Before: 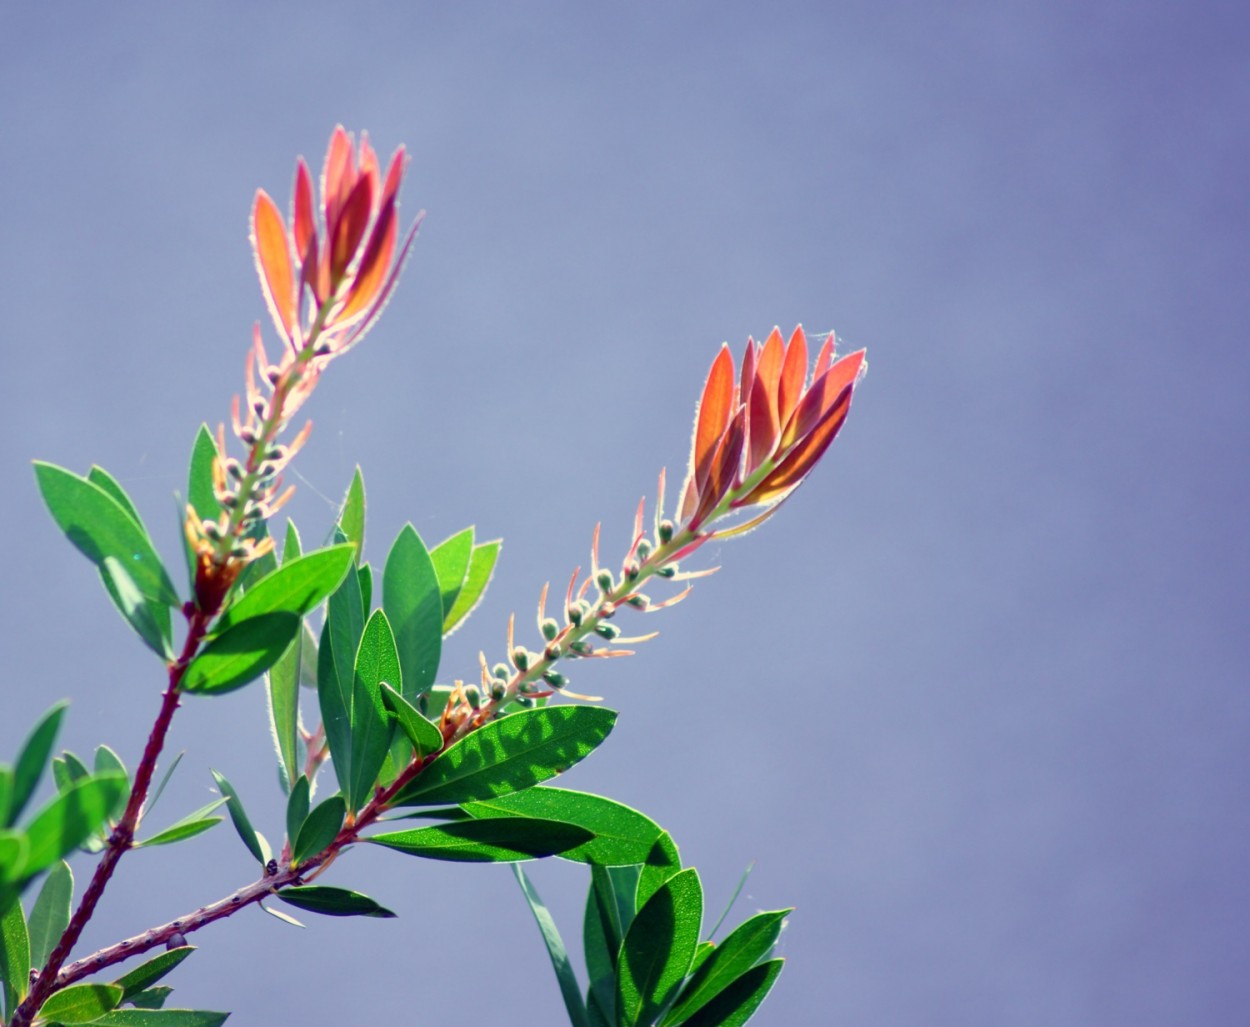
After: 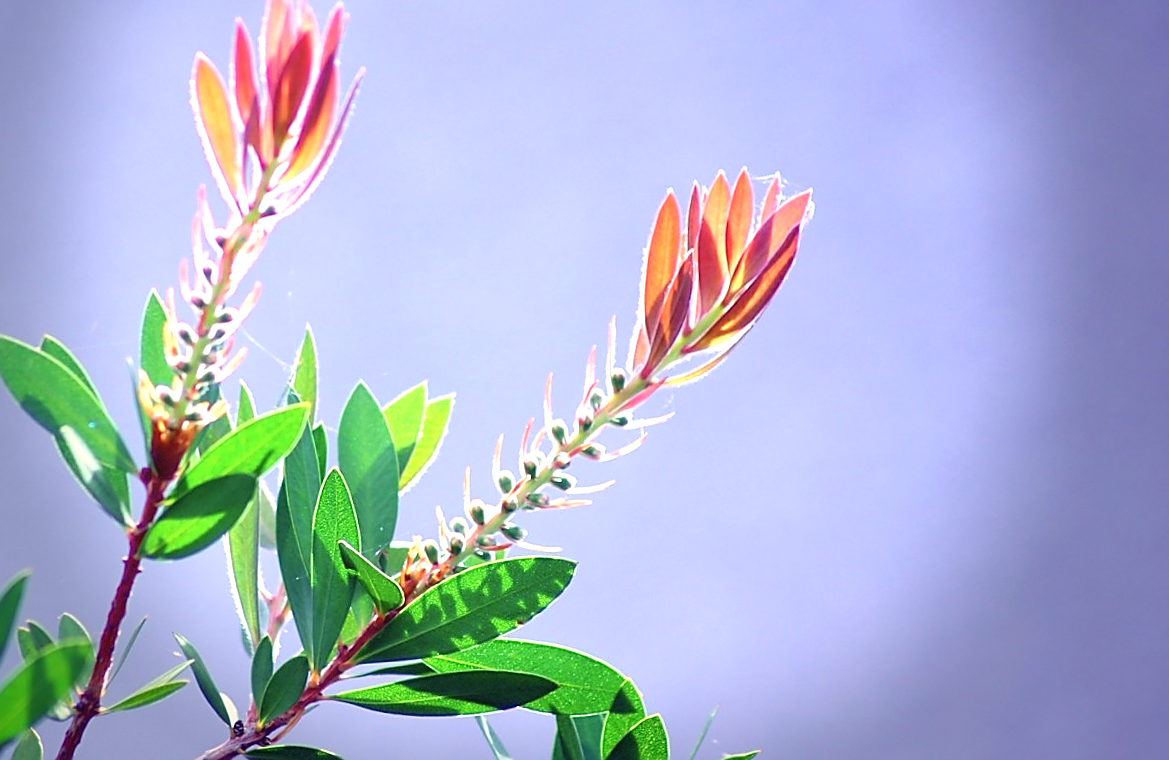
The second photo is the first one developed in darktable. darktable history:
white balance: red 1.05, blue 1.072
crop and rotate: left 1.814%, top 12.818%, right 0.25%, bottom 9.225%
color balance: on, module defaults
vignetting: fall-off start 68.33%, fall-off radius 30%, saturation 0.042, center (-0.066, -0.311), width/height ratio 0.992, shape 0.85, dithering 8-bit output
contrast brightness saturation: contrast -0.1, saturation -0.1
exposure: black level correction 0, exposure 1.015 EV, compensate exposure bias true, compensate highlight preservation false
rotate and perspective: rotation -2.12°, lens shift (vertical) 0.009, lens shift (horizontal) -0.008, automatic cropping original format, crop left 0.036, crop right 0.964, crop top 0.05, crop bottom 0.959
sharpen: radius 1.4, amount 1.25, threshold 0.7
